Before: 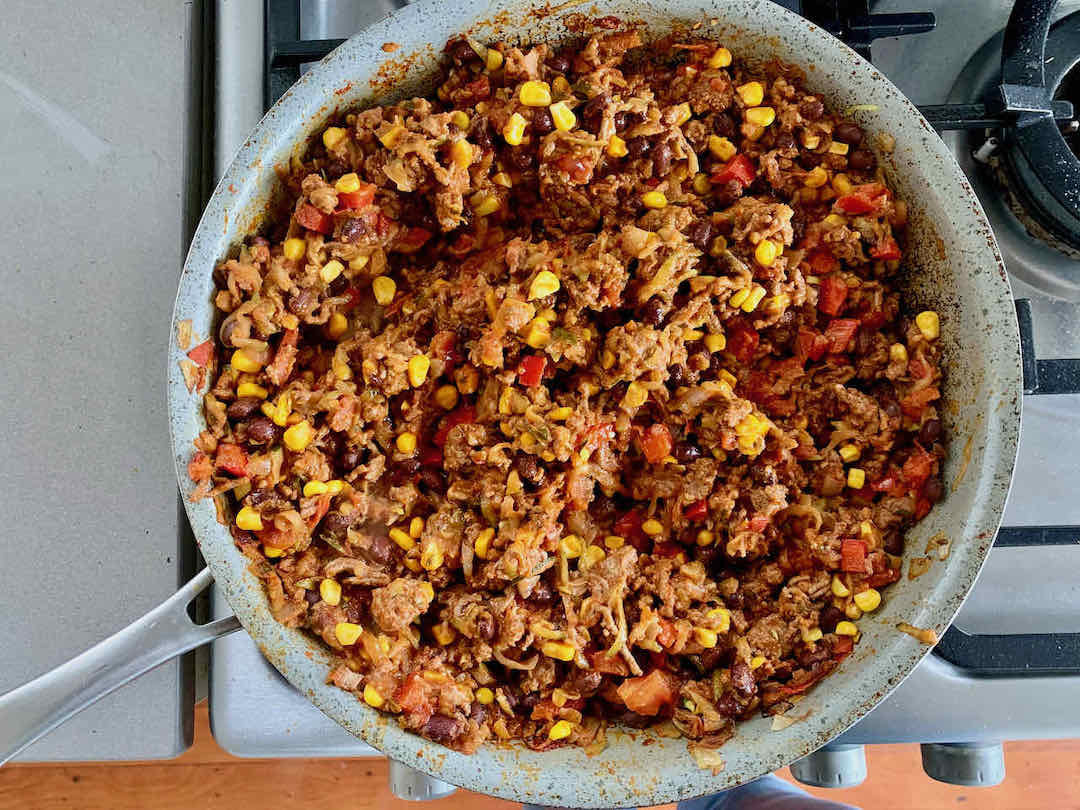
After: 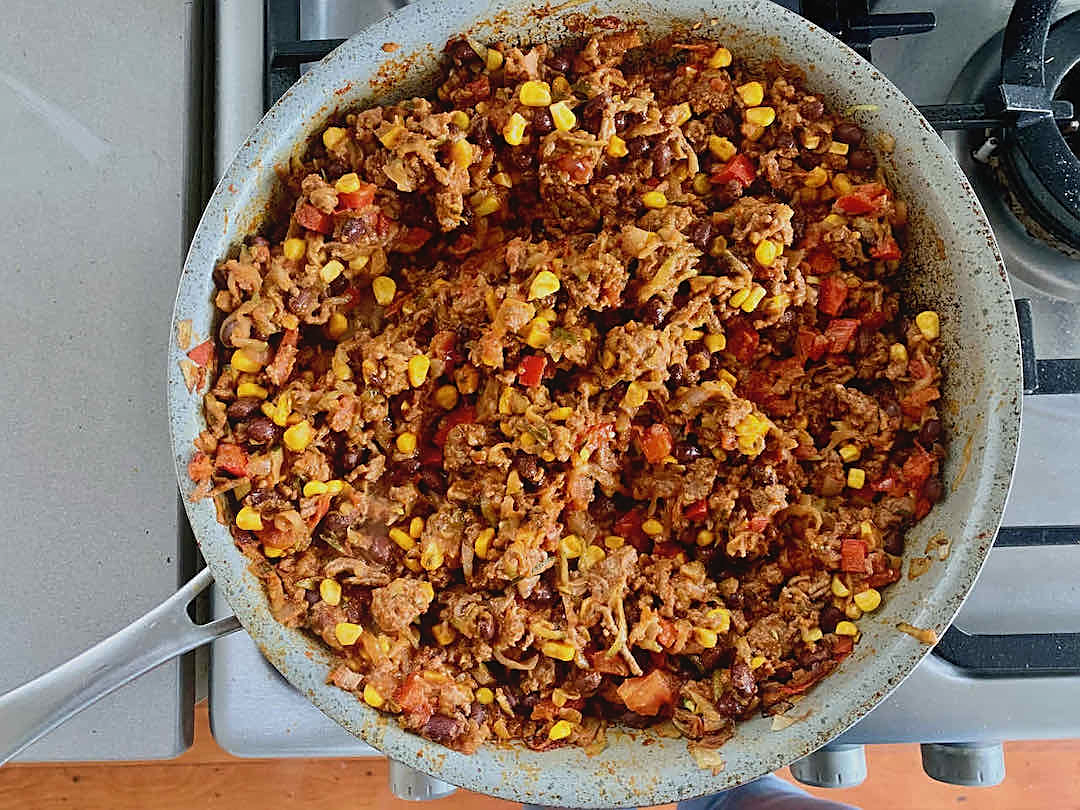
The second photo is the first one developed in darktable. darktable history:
sharpen: on, module defaults
contrast equalizer: octaves 7, y [[0.6 ×6], [0.55 ×6], [0 ×6], [0 ×6], [0 ×6]], mix -0.3
